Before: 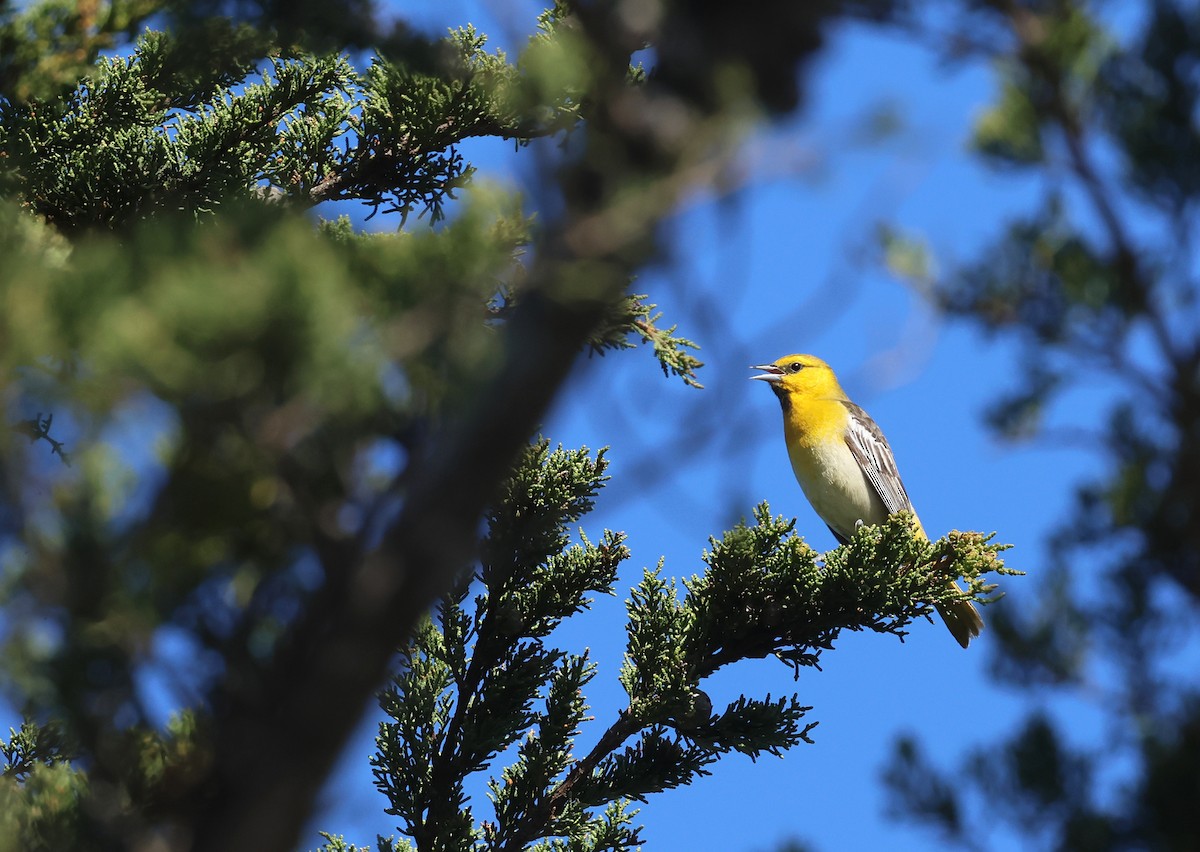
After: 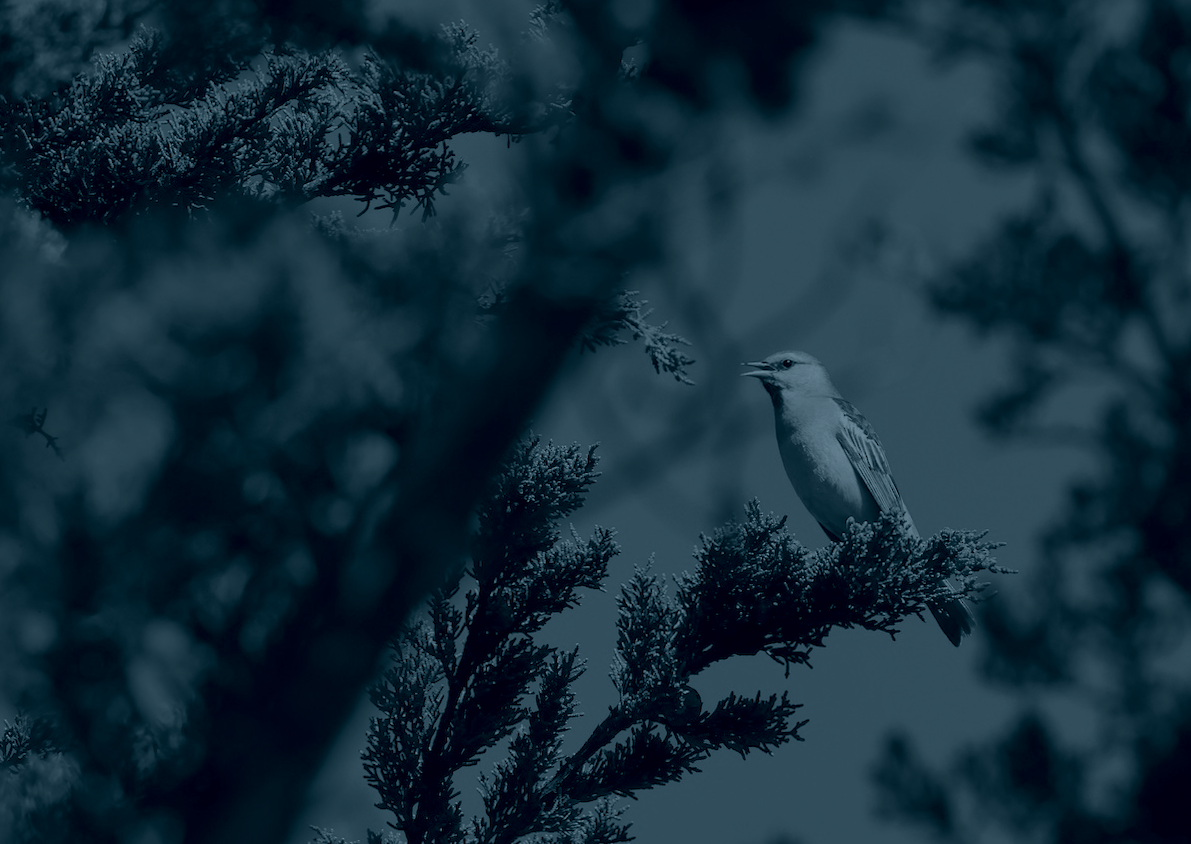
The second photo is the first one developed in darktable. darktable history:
rotate and perspective: rotation 0.192°, lens shift (horizontal) -0.015, crop left 0.005, crop right 0.996, crop top 0.006, crop bottom 0.99
shadows and highlights: on, module defaults
colorize: hue 194.4°, saturation 29%, source mix 61.75%, lightness 3.98%, version 1
color correction: highlights a* 9.03, highlights b* 8.71, shadows a* 40, shadows b* 40, saturation 0.8
